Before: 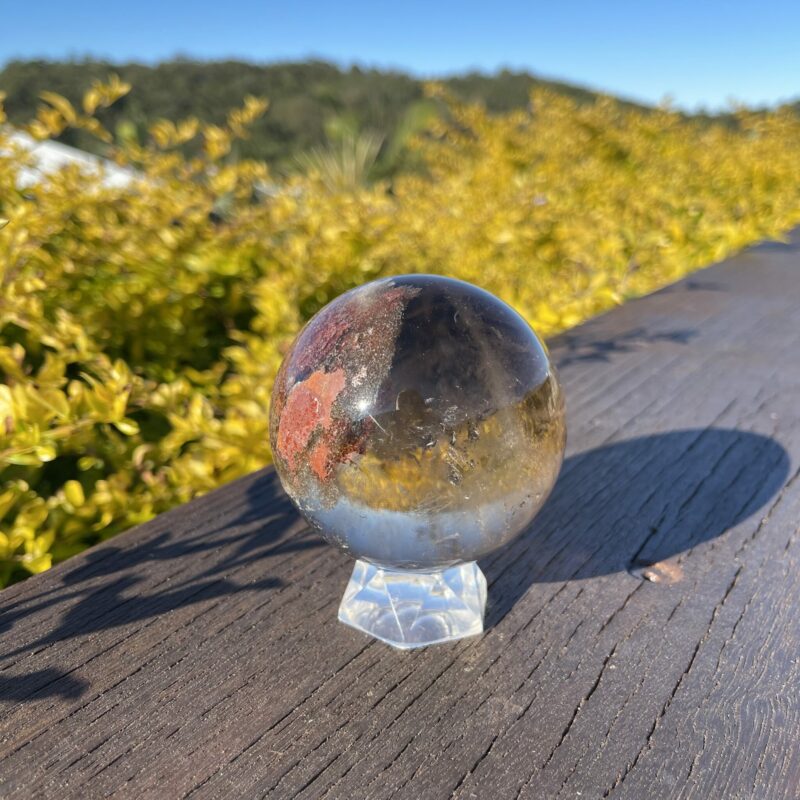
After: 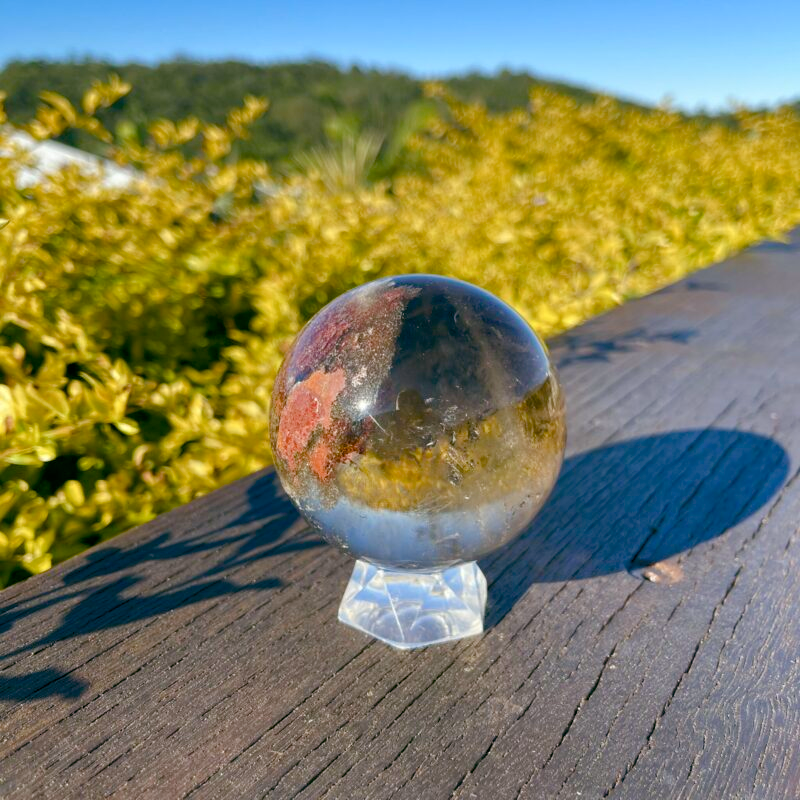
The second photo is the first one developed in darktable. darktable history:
color balance rgb: global offset › luminance -0.322%, global offset › chroma 0.114%, global offset › hue 162.73°, perceptual saturation grading › global saturation 25.608%, perceptual saturation grading › highlights -50.304%, perceptual saturation grading › shadows 30.478%, global vibrance 39.62%
